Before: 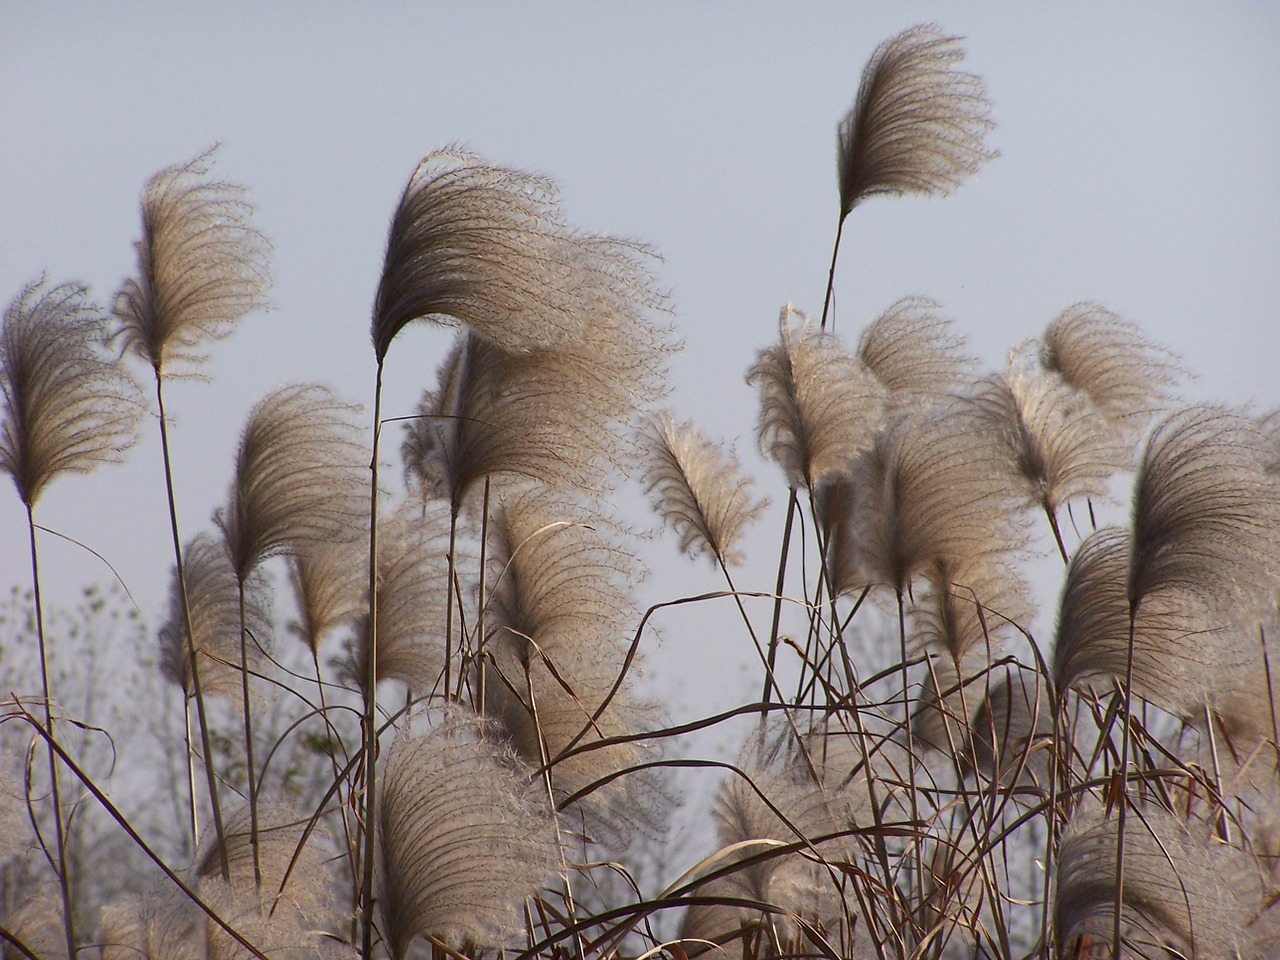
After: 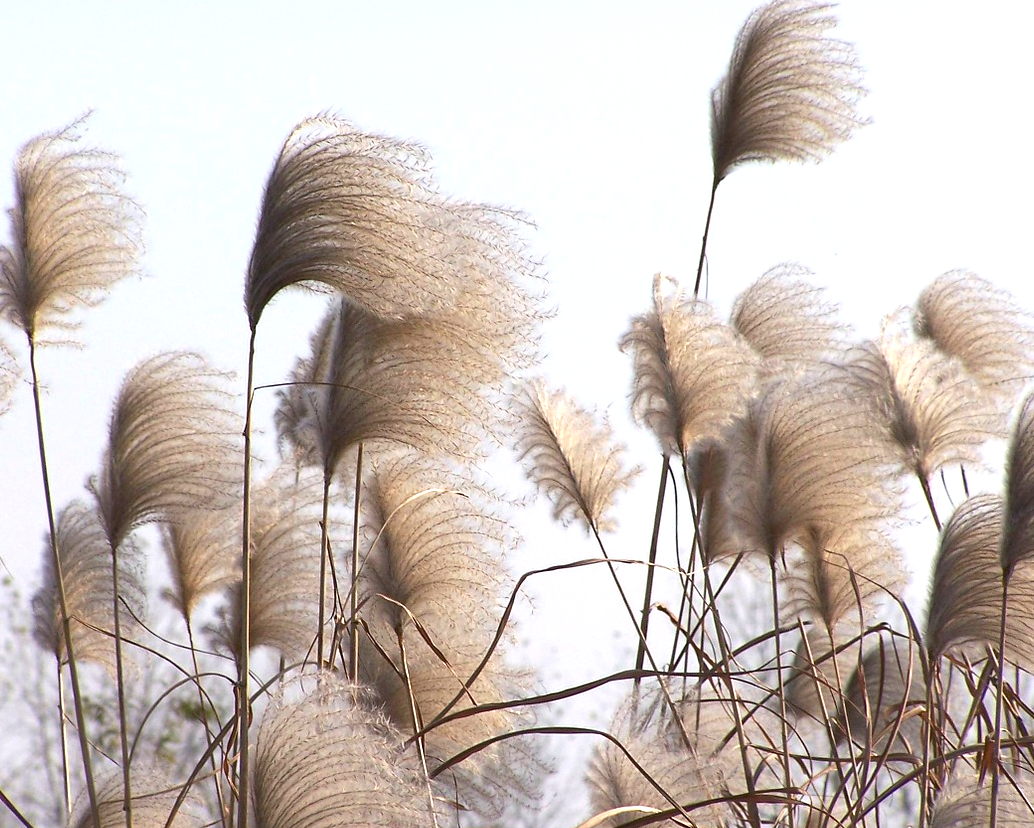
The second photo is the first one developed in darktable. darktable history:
crop: left 9.965%, top 3.471%, right 9.214%, bottom 9.404%
exposure: black level correction 0, exposure 1.001 EV, compensate highlight preservation false
